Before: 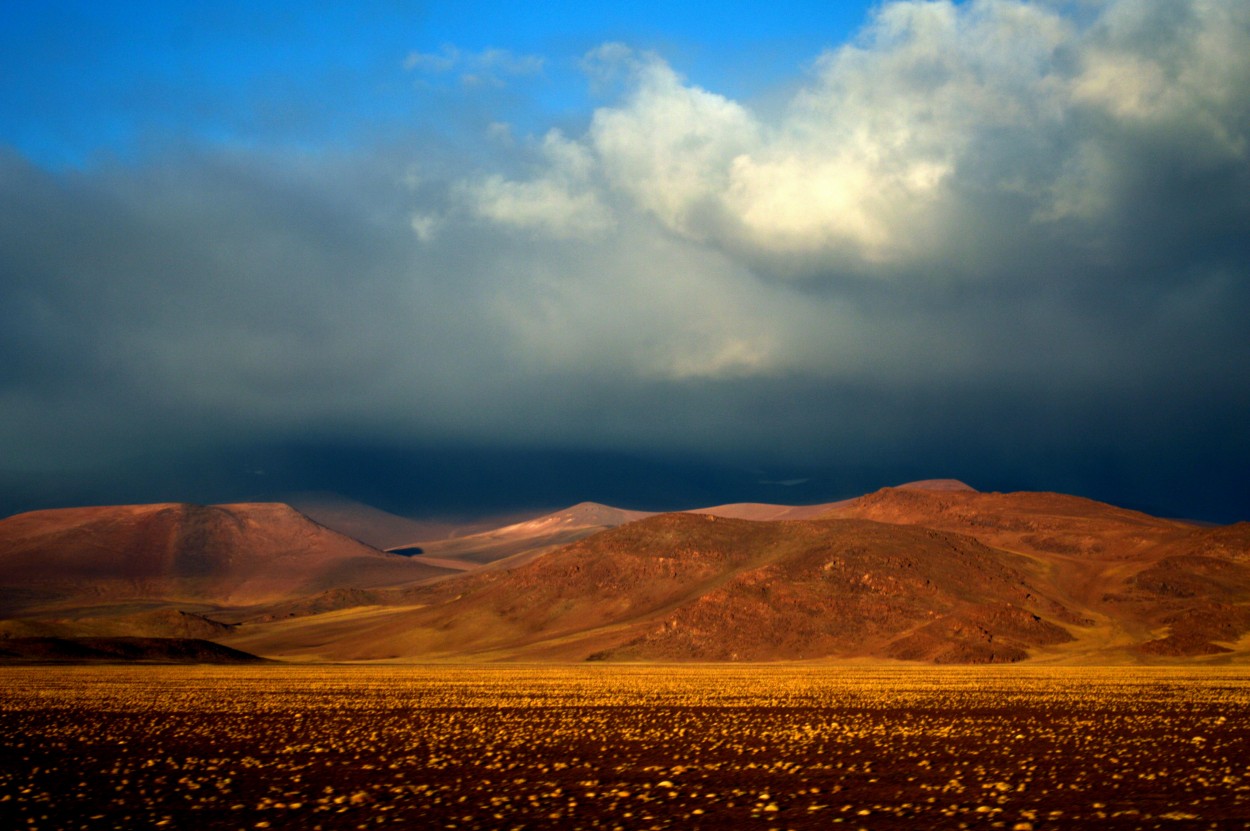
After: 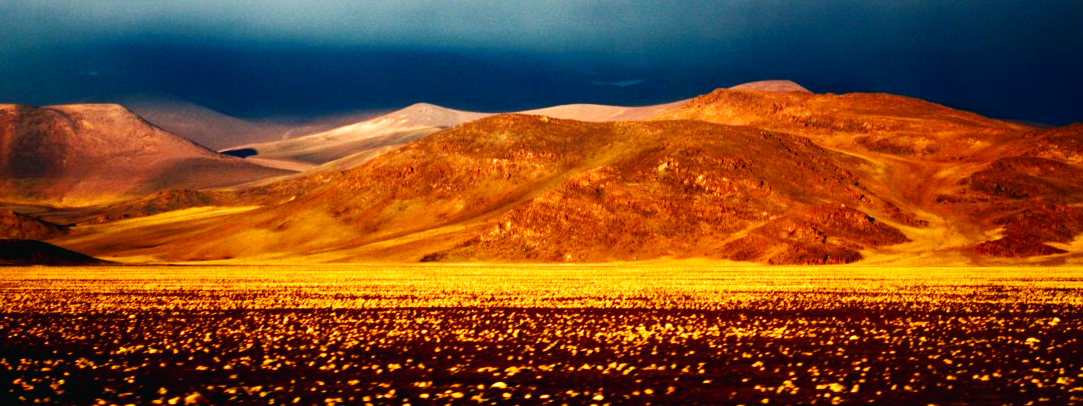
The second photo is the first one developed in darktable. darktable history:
crop and rotate: left 13.306%, top 48.129%, bottom 2.928%
tone equalizer: -8 EV -0.417 EV, -7 EV -0.389 EV, -6 EV -0.333 EV, -5 EV -0.222 EV, -3 EV 0.222 EV, -2 EV 0.333 EV, -1 EV 0.389 EV, +0 EV 0.417 EV, edges refinement/feathering 500, mask exposure compensation -1.57 EV, preserve details no
base curve: curves: ch0 [(0, 0.003) (0.001, 0.002) (0.006, 0.004) (0.02, 0.022) (0.048, 0.086) (0.094, 0.234) (0.162, 0.431) (0.258, 0.629) (0.385, 0.8) (0.548, 0.918) (0.751, 0.988) (1, 1)], preserve colors none
